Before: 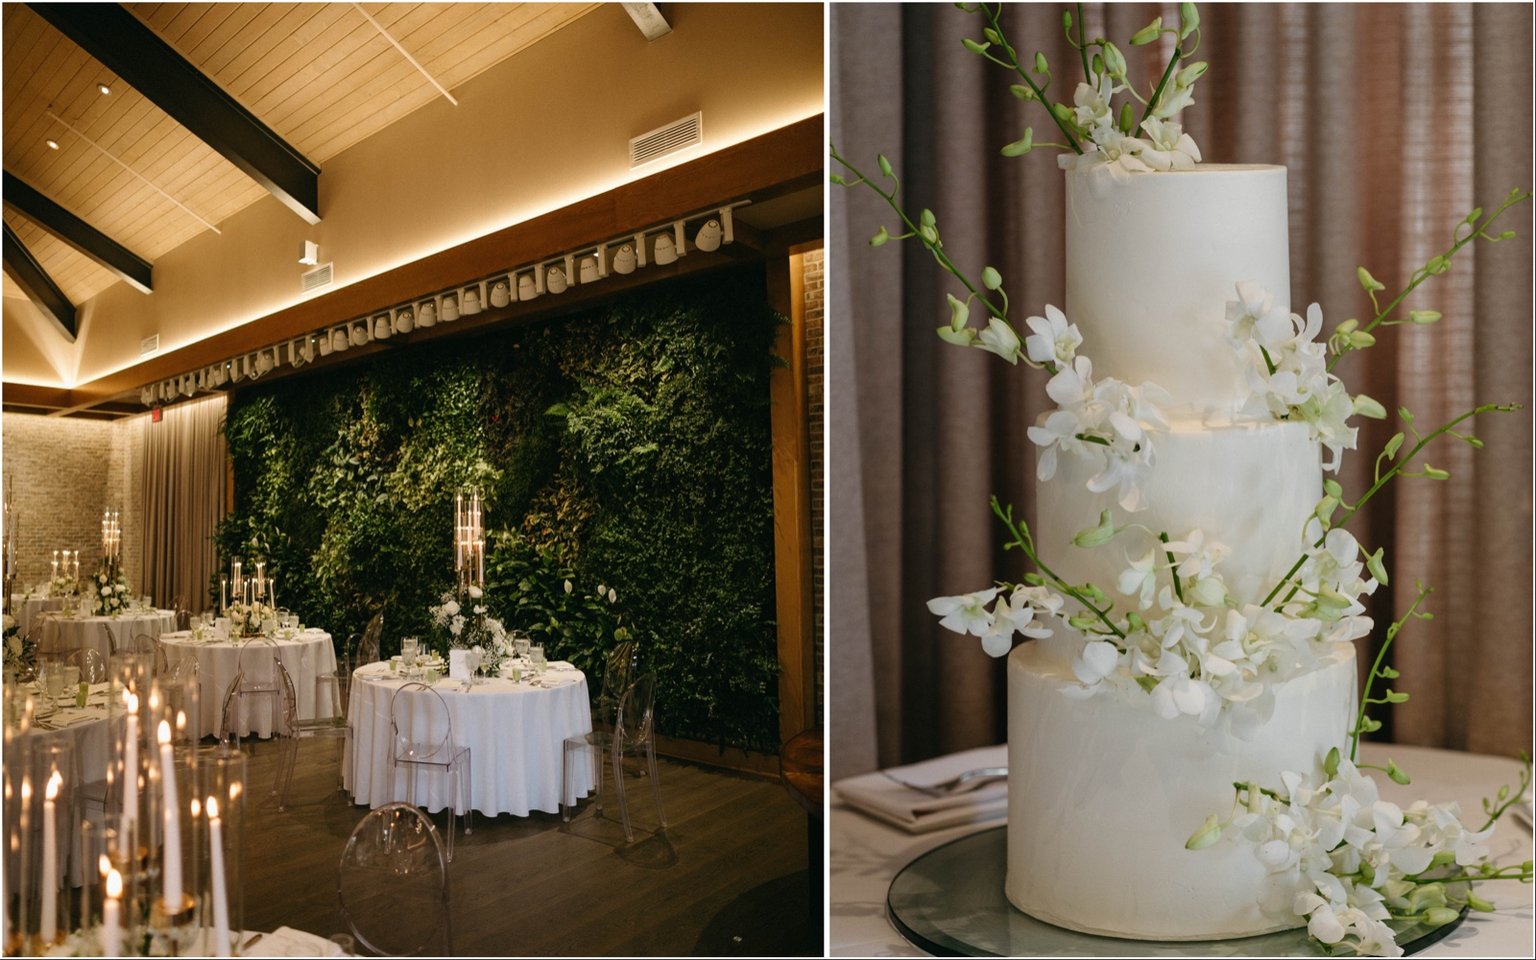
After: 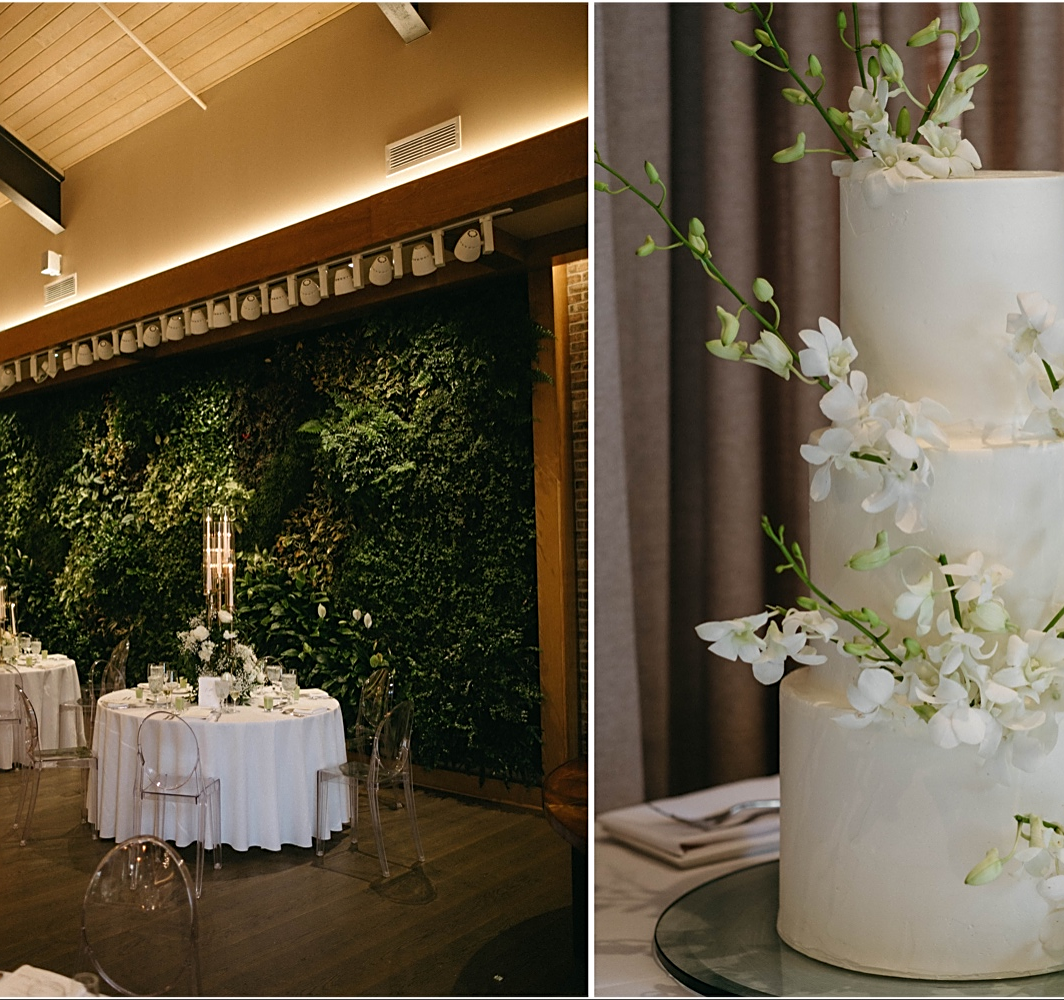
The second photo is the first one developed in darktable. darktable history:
sharpen: on, module defaults
crop: left 16.899%, right 16.556%
